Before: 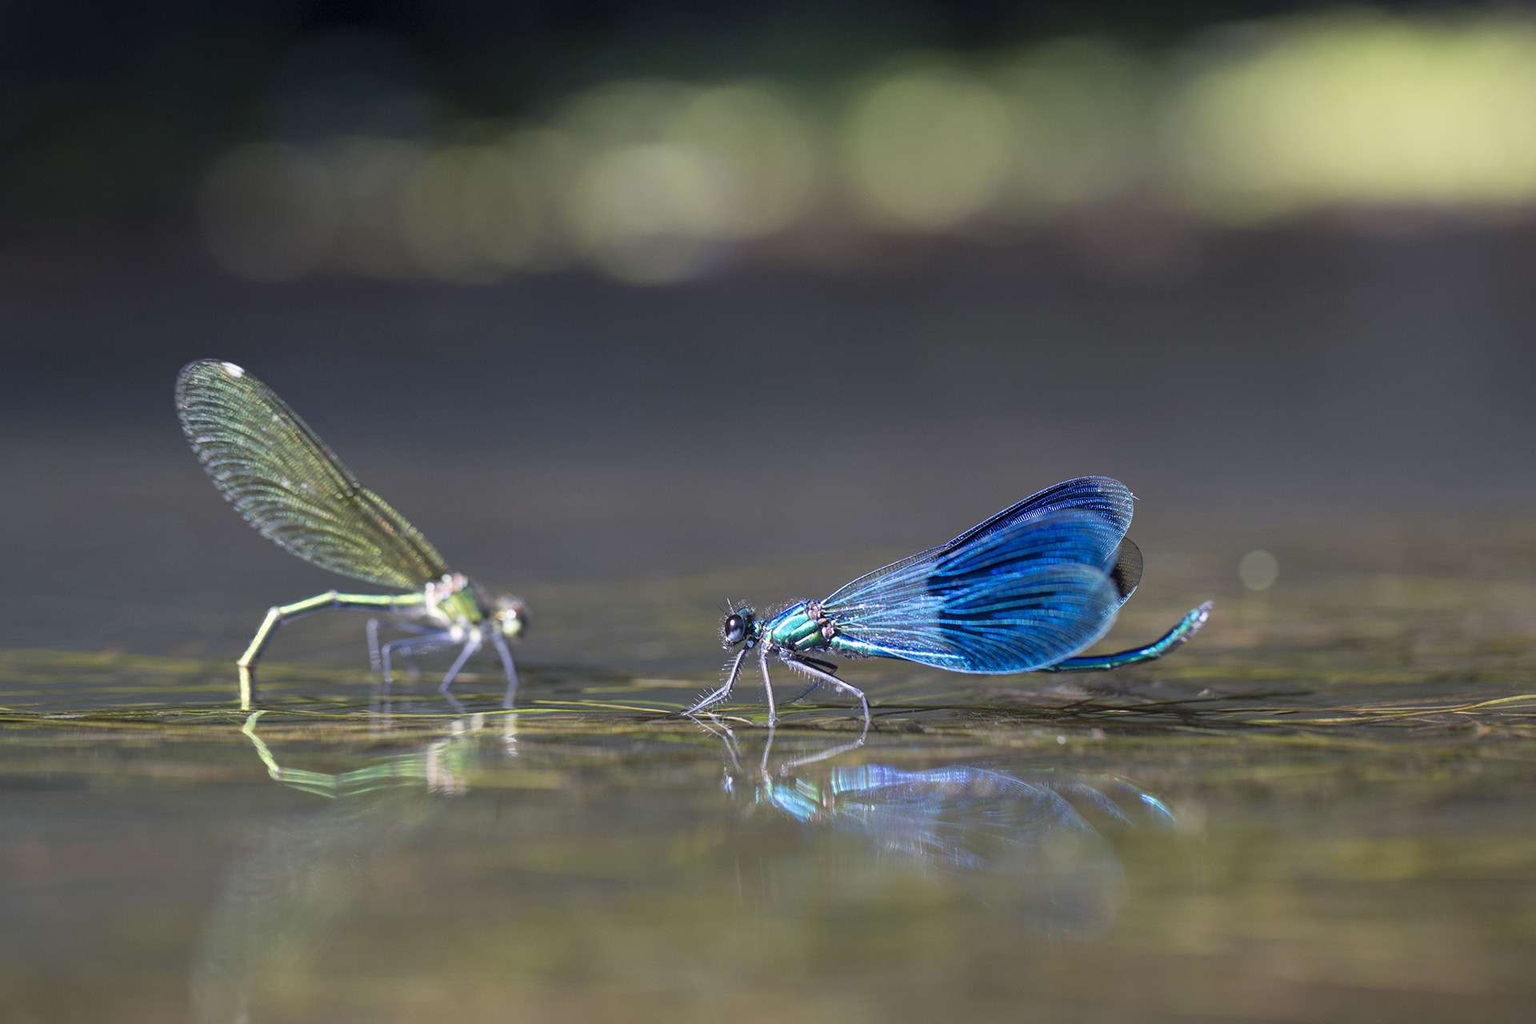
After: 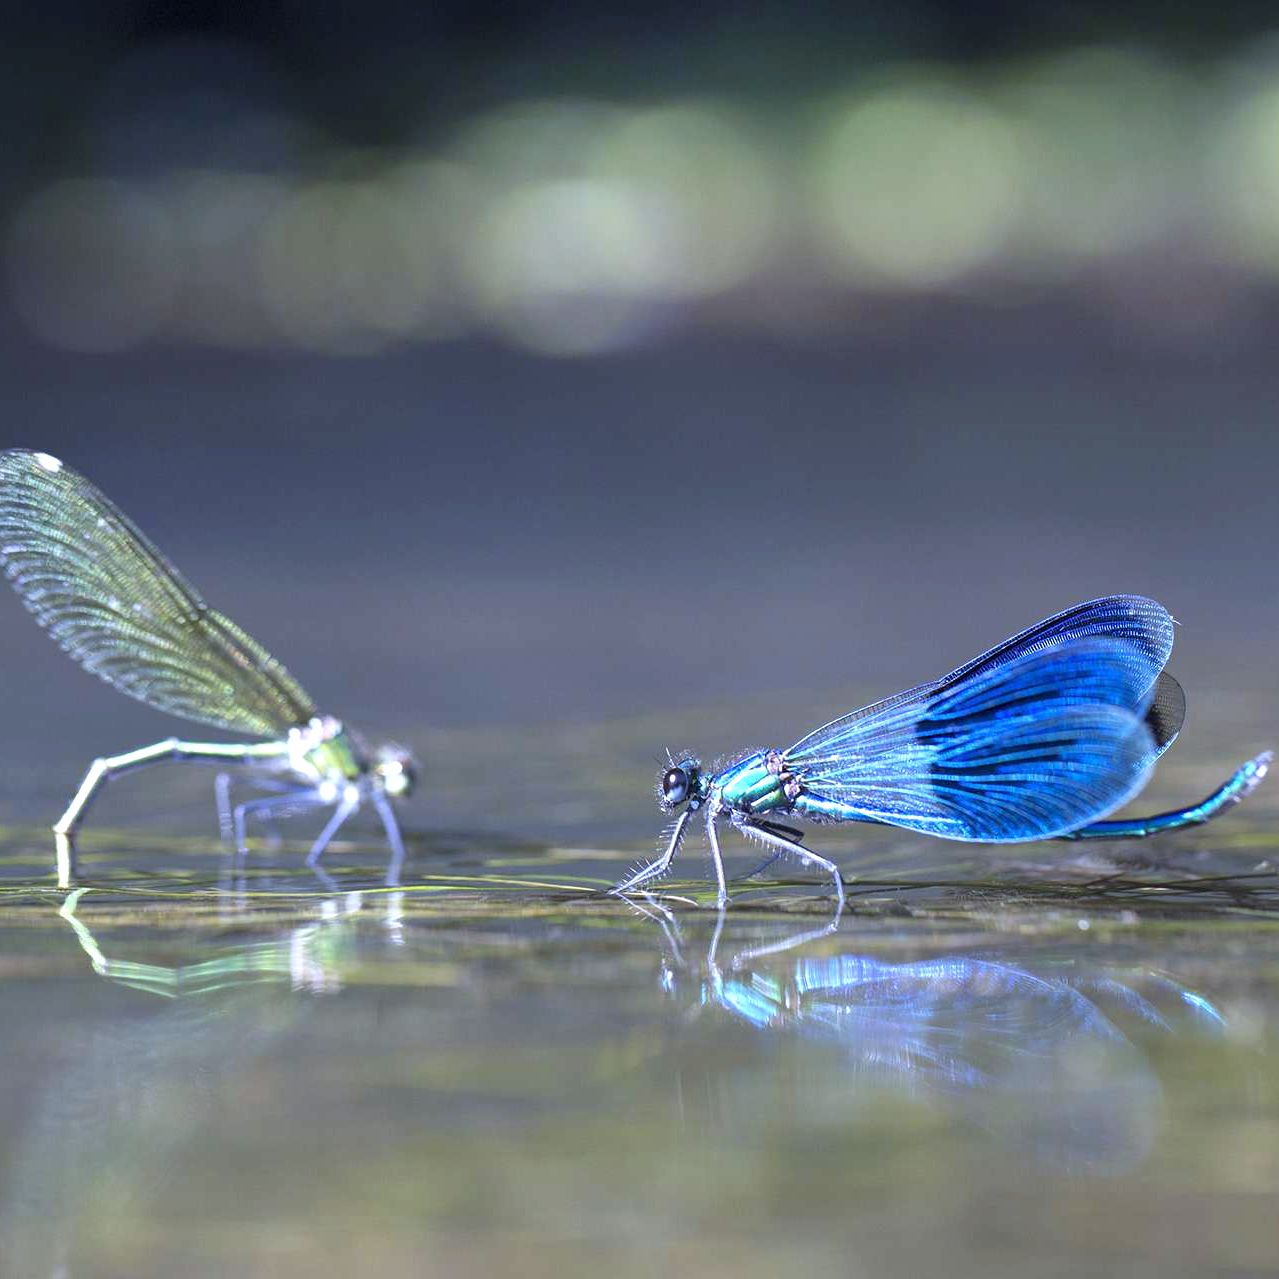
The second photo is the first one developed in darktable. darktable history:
crop and rotate: left 12.673%, right 20.66%
white balance: red 0.948, green 1.02, blue 1.176
exposure: exposure 0.564 EV, compensate highlight preservation false
tone equalizer: on, module defaults
